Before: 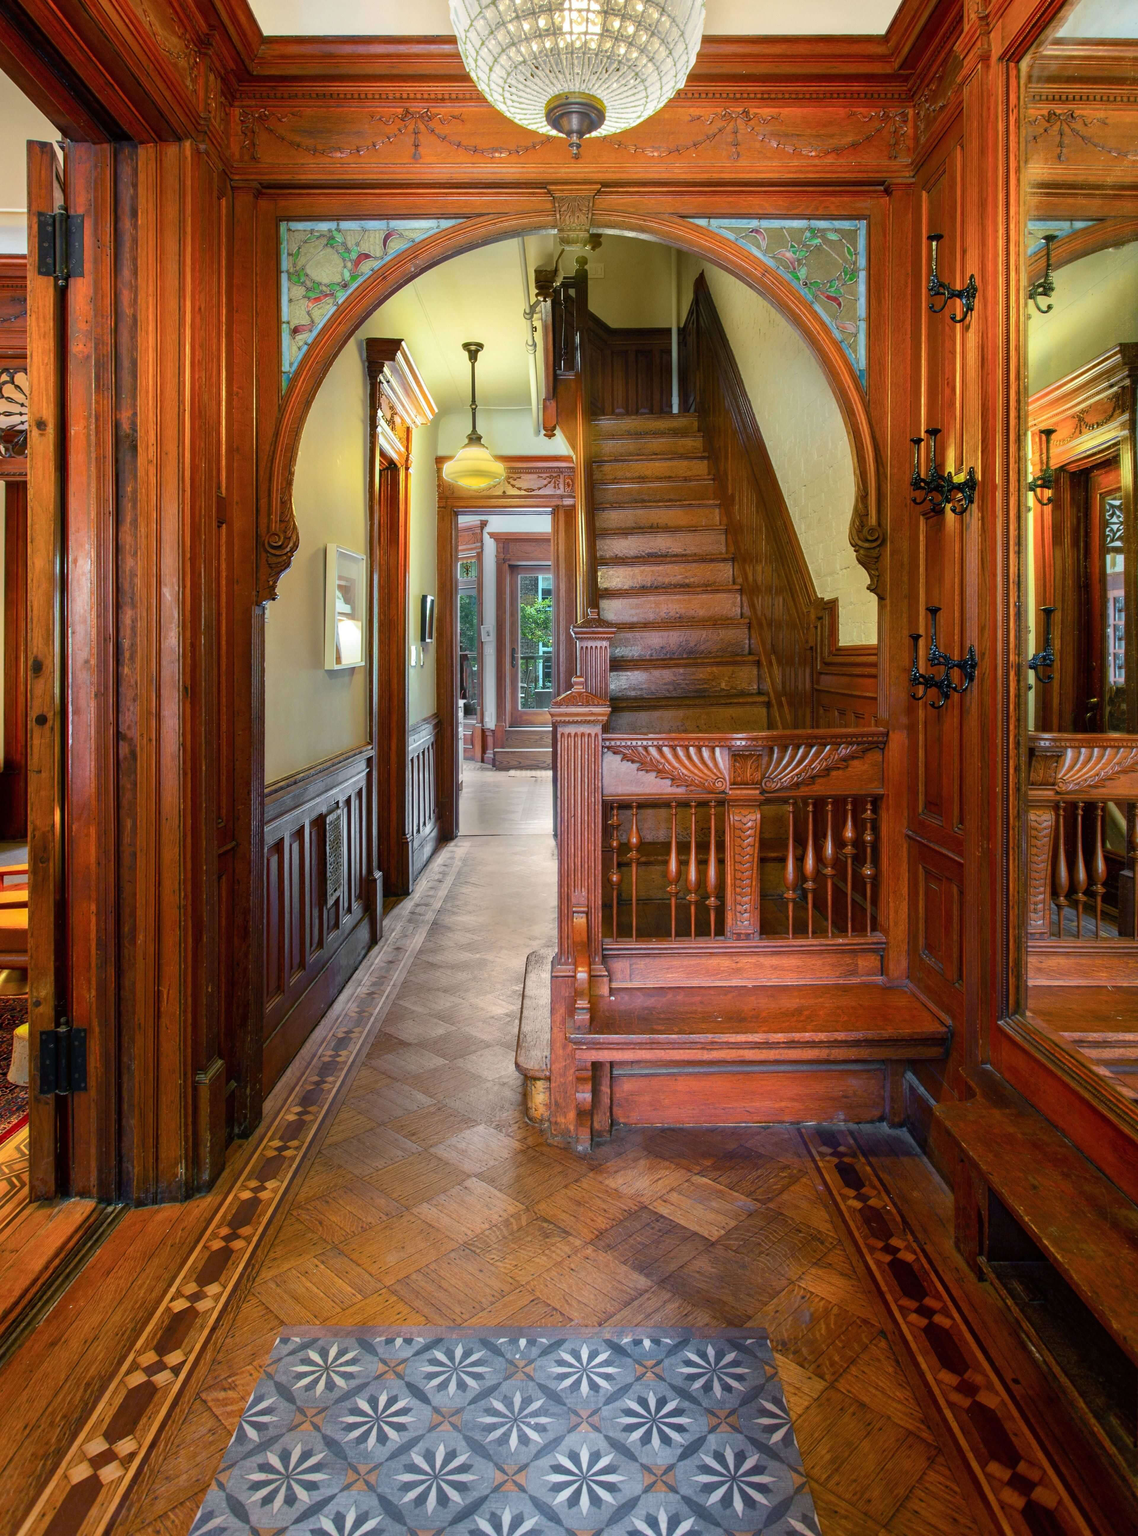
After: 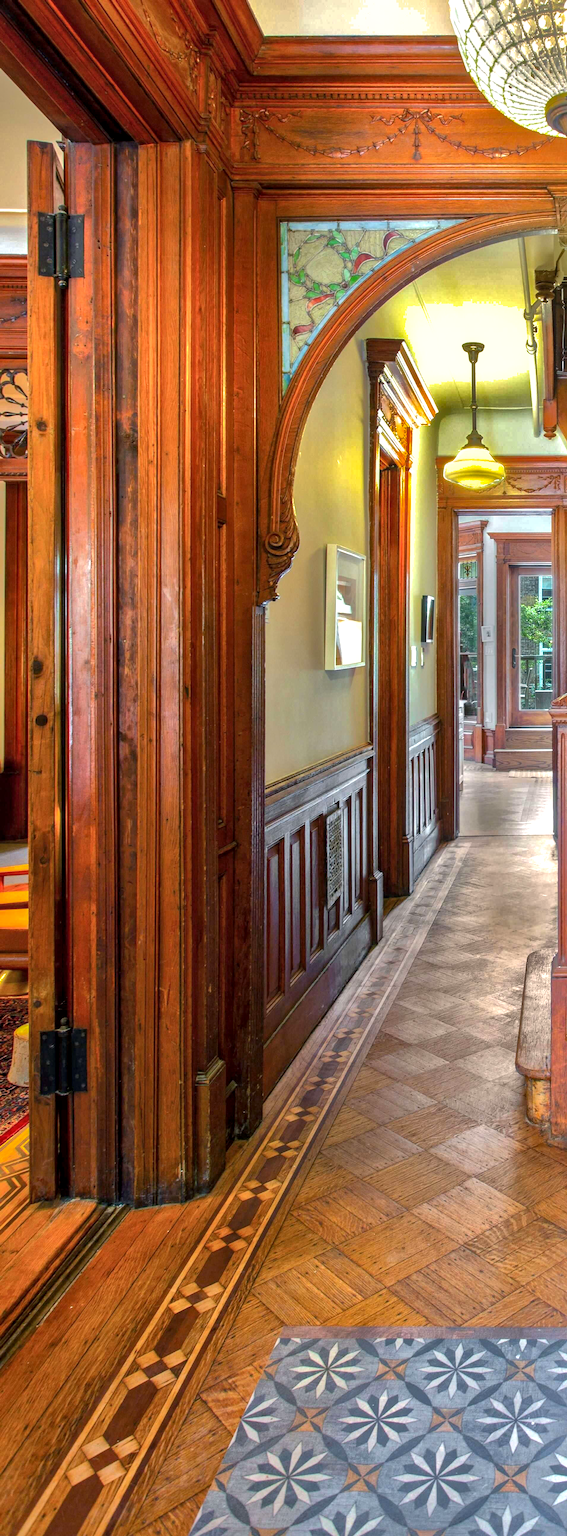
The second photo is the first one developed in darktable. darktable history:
exposure: black level correction 0, exposure 0.499 EV, compensate highlight preservation false
crop and rotate: left 0.009%, top 0%, right 50.072%
shadows and highlights: shadows 25.12, highlights -69.06
local contrast: on, module defaults
